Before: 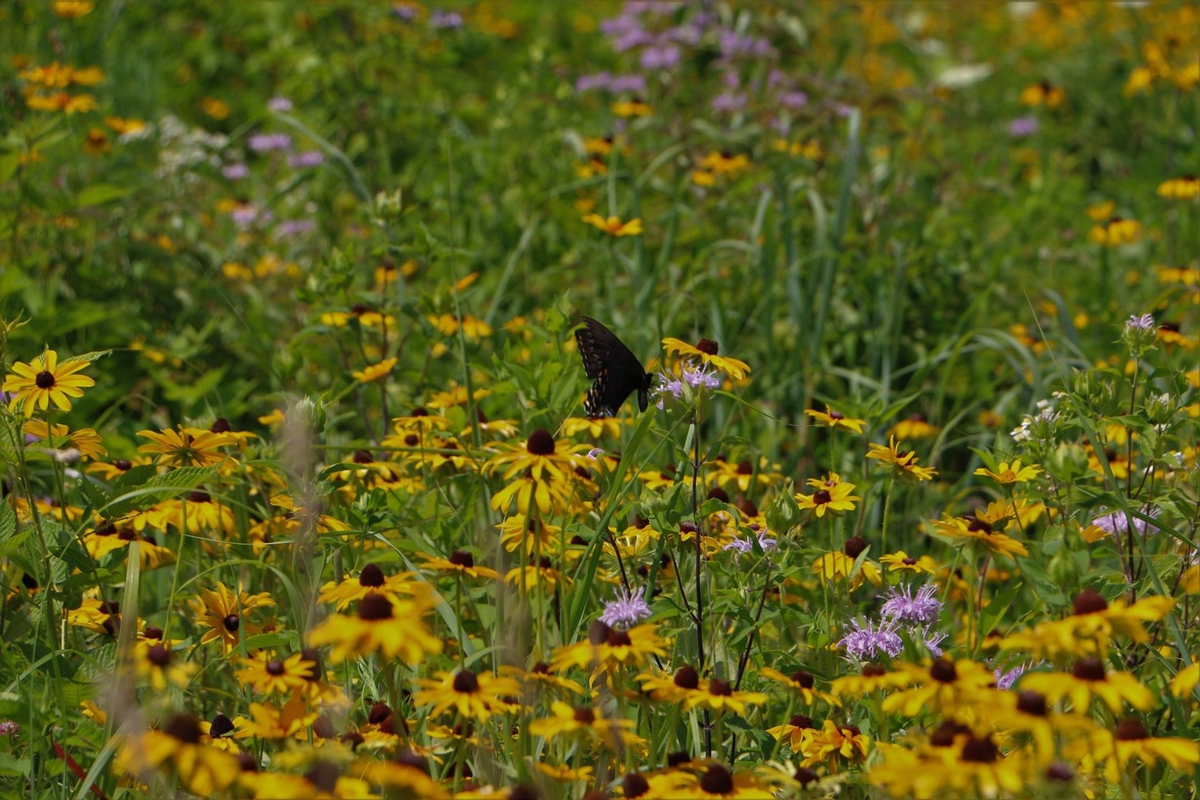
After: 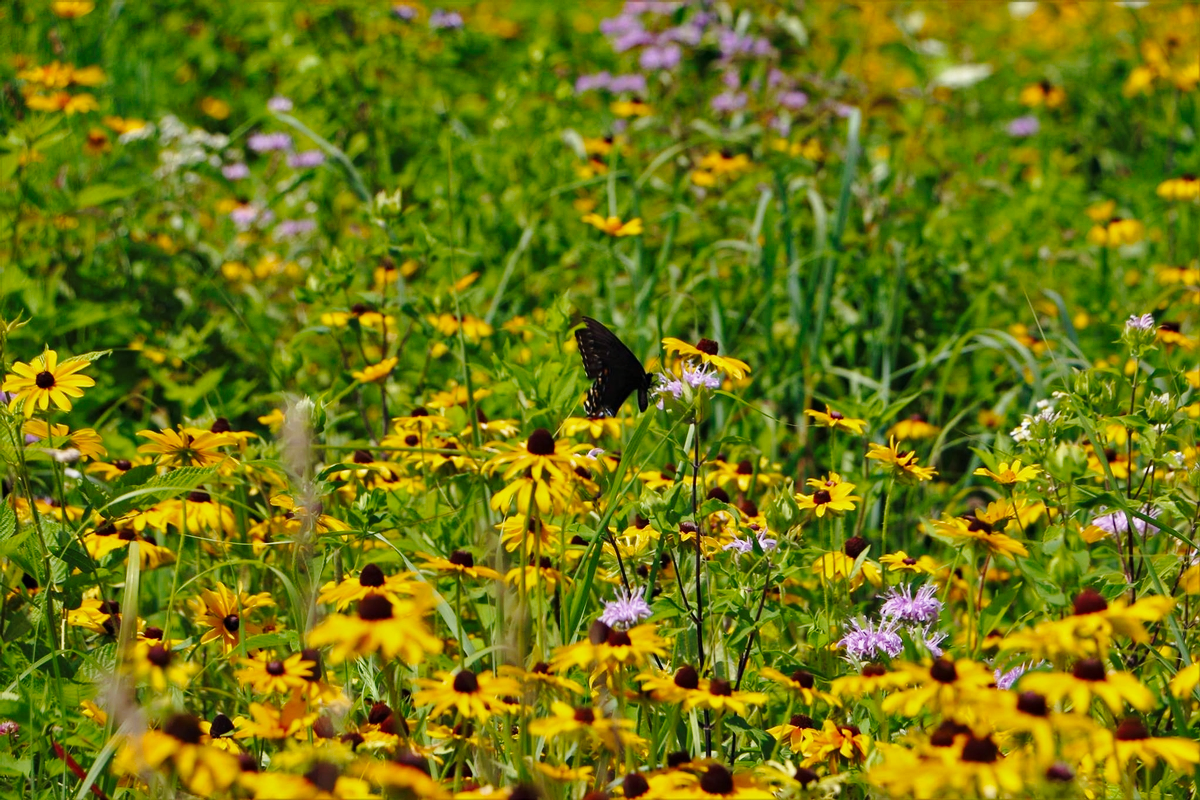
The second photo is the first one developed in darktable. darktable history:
haze removal: compatibility mode true, adaptive false
base curve: curves: ch0 [(0, 0) (0.028, 0.03) (0.121, 0.232) (0.46, 0.748) (0.859, 0.968) (1, 1)], preserve colors none
